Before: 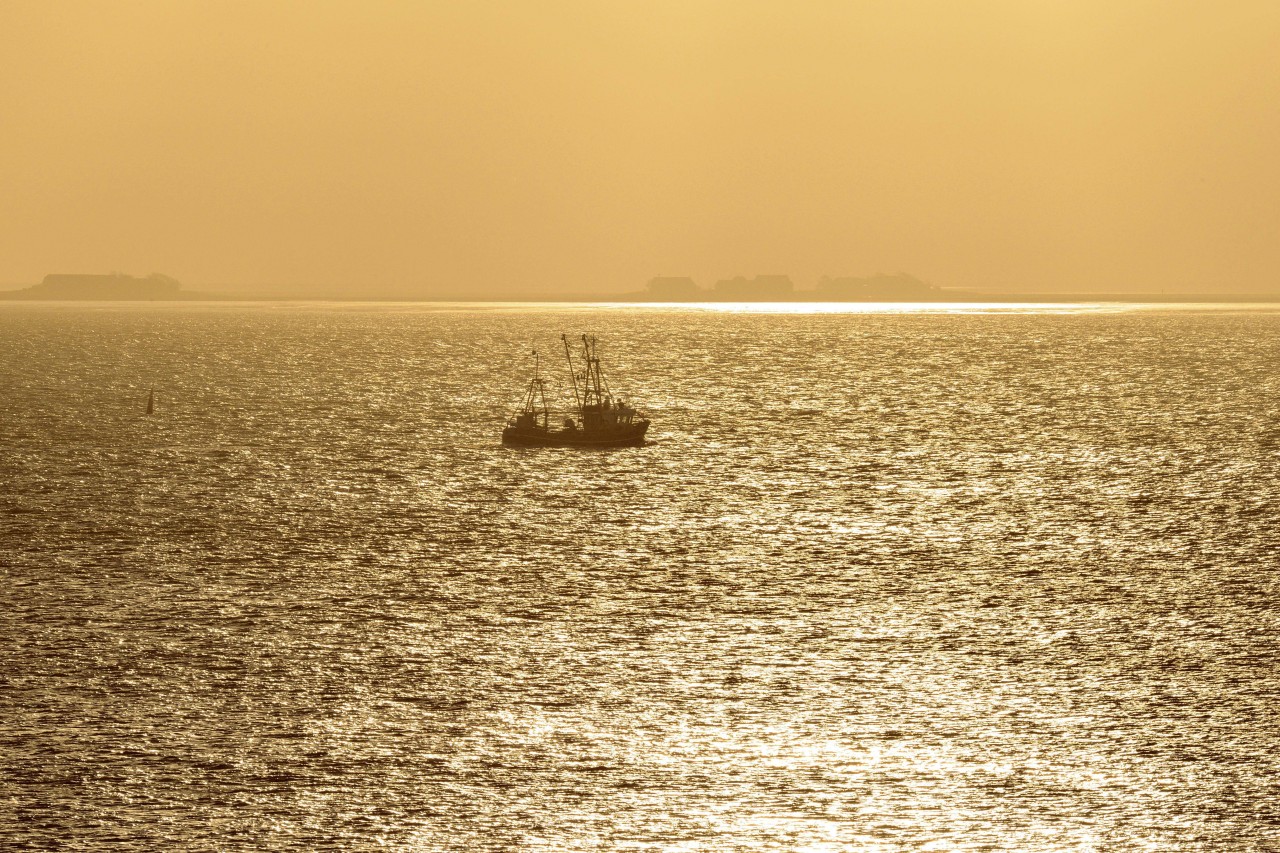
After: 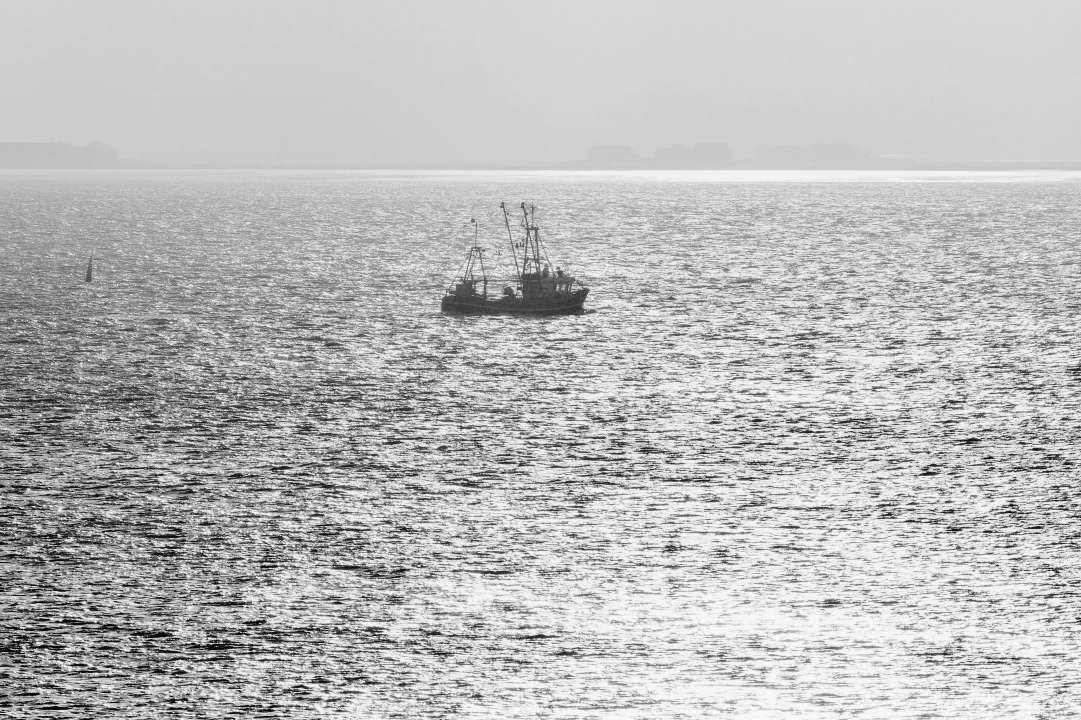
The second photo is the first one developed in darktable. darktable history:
filmic rgb: black relative exposure -5 EV, hardness 2.88, contrast 1.3, highlights saturation mix -30%
color balance rgb: linear chroma grading › global chroma 25%, perceptual saturation grading › global saturation 45%, perceptual saturation grading › highlights -50%, perceptual saturation grading › shadows 30%, perceptual brilliance grading › global brilliance 18%, global vibrance 40%
contrast brightness saturation: brightness 0.13
crop and rotate: left 4.842%, top 15.51%, right 10.668%
monochrome: a -3.63, b -0.465
